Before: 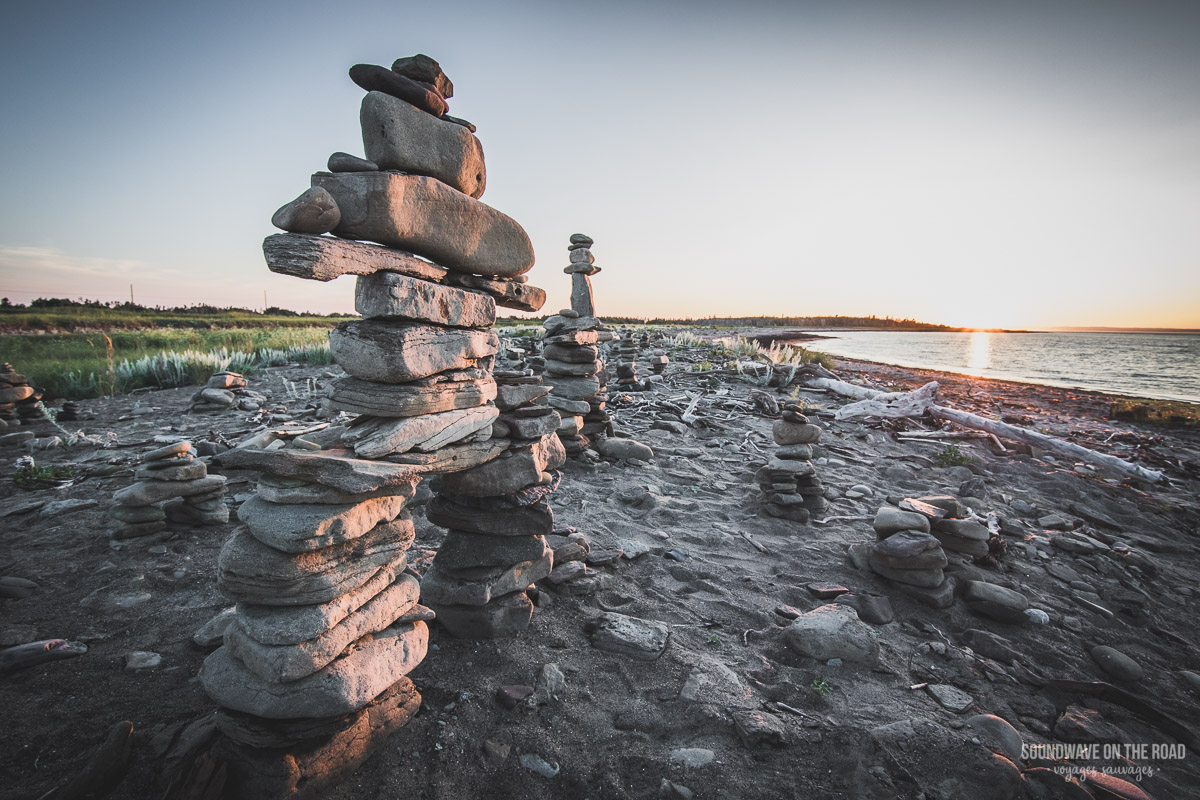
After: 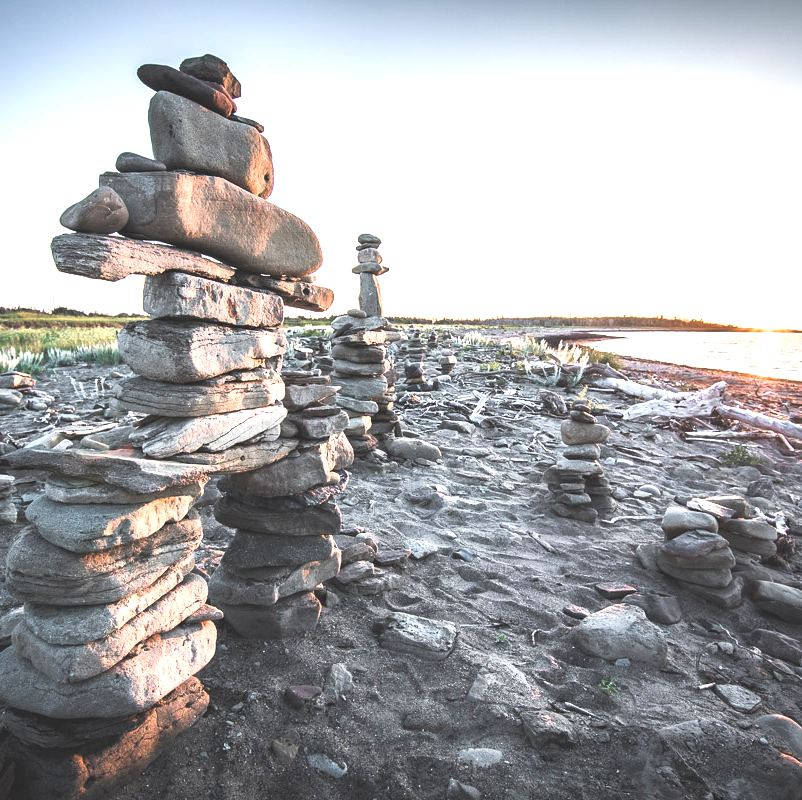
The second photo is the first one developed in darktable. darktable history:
tone equalizer: -8 EV -0.55 EV
exposure: exposure 1 EV, compensate highlight preservation false
crop and rotate: left 17.732%, right 15.423%
